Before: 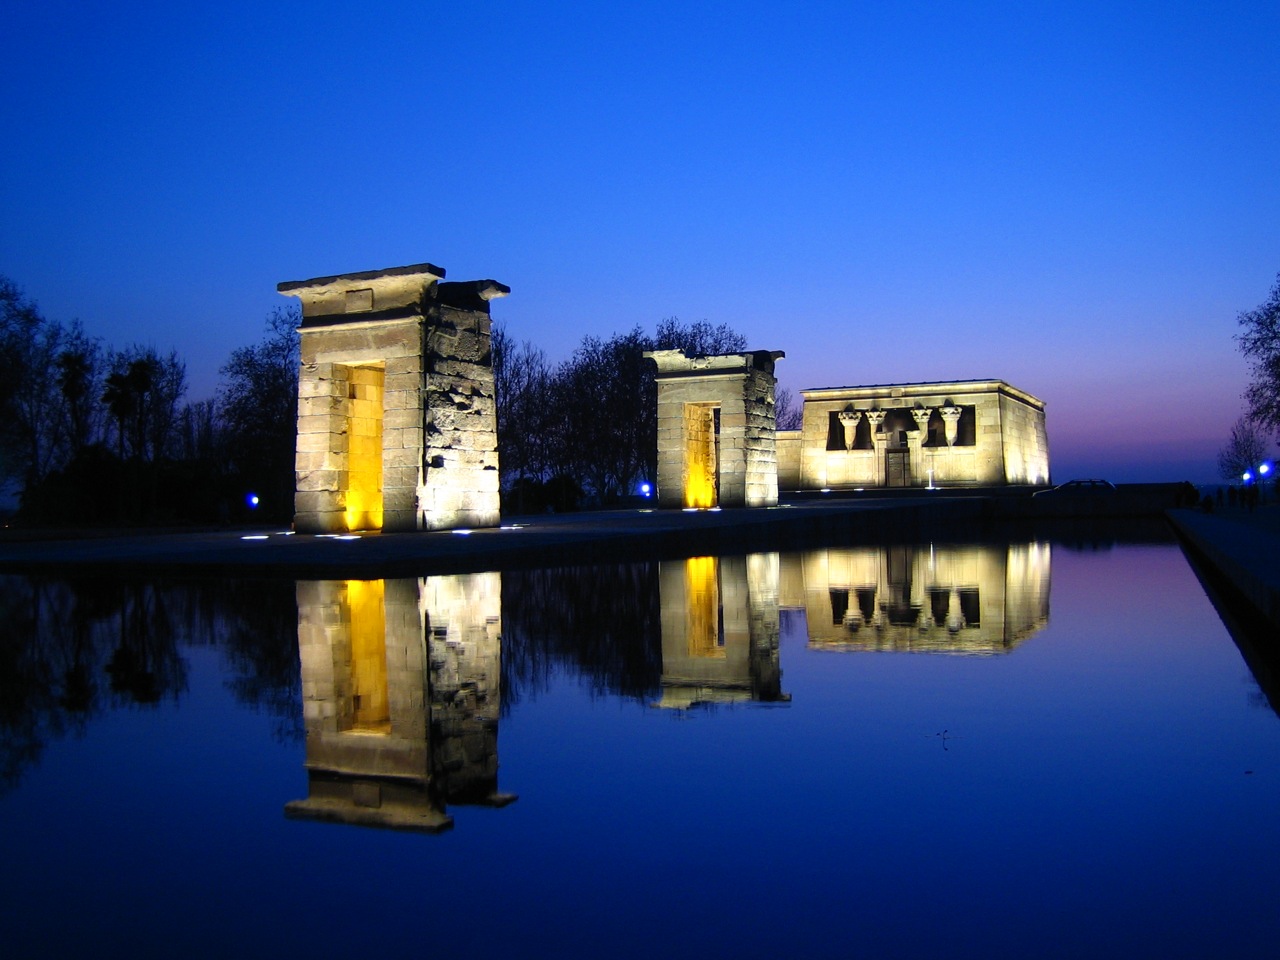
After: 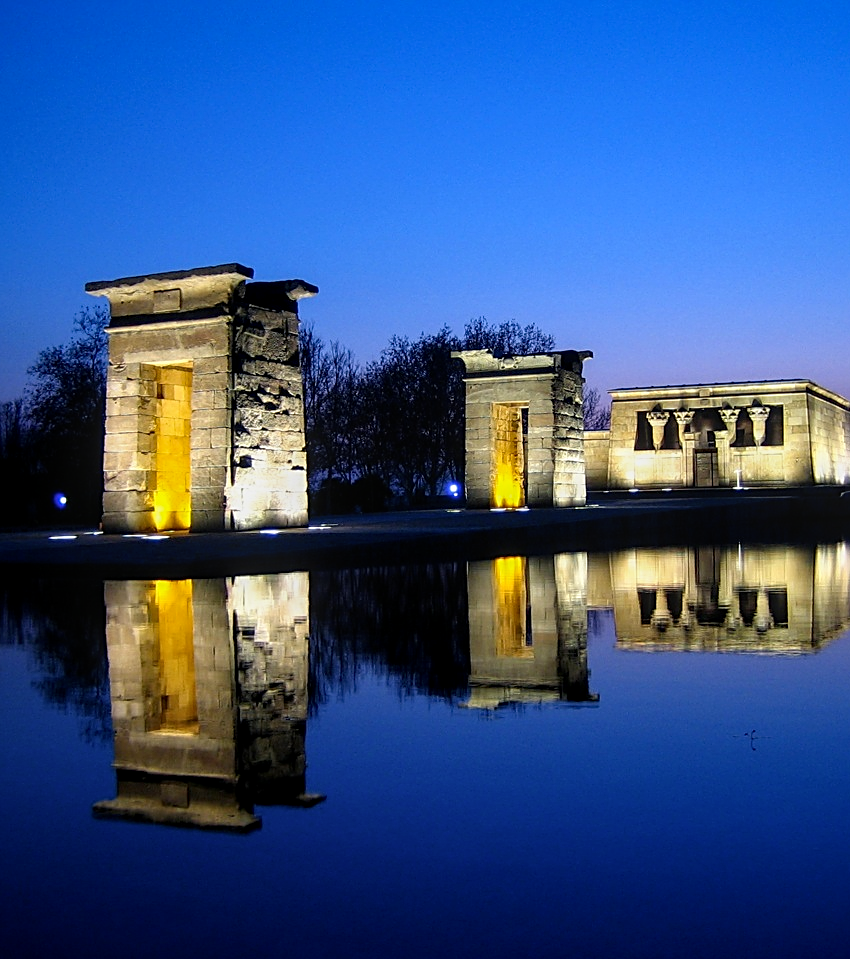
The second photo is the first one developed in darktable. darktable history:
local contrast: on, module defaults
crop and rotate: left 15.012%, right 18.524%
sharpen: on, module defaults
